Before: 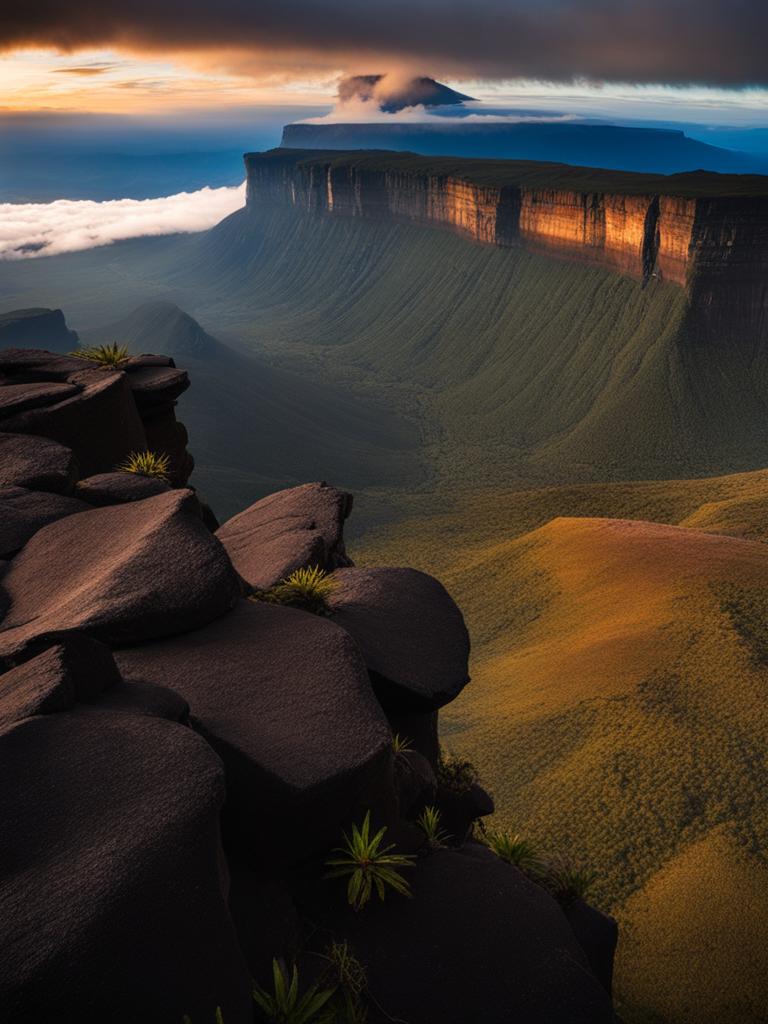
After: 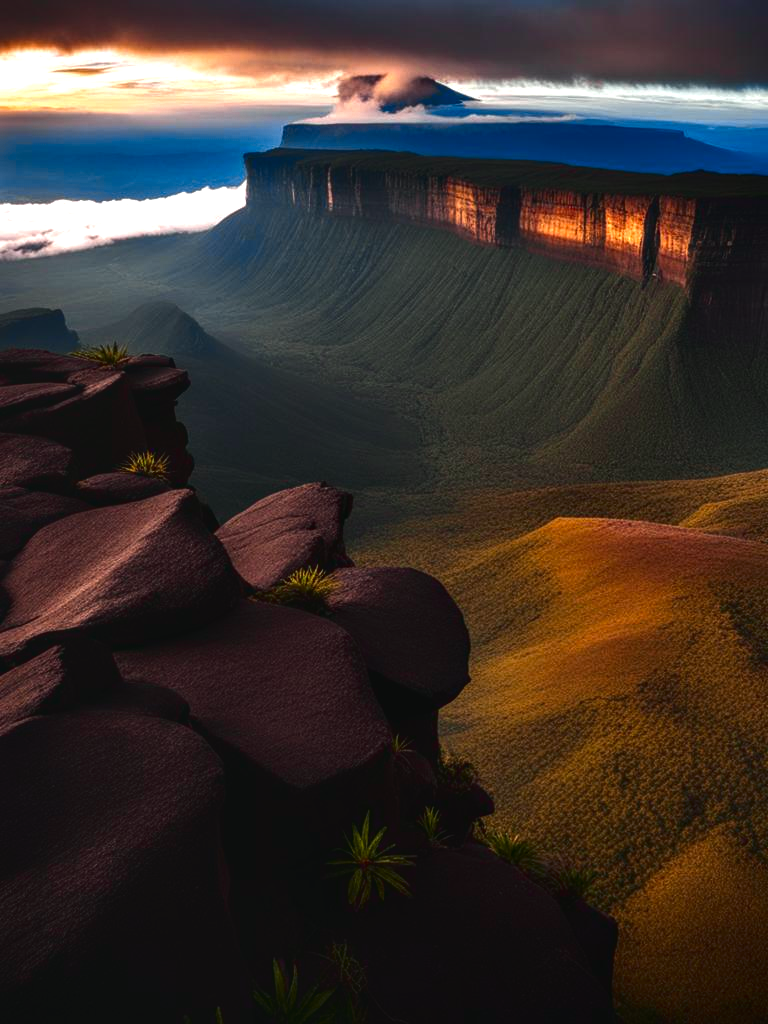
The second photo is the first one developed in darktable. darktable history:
exposure: black level correction 0, exposure 0.703 EV, compensate highlight preservation false
tone curve: curves: ch0 [(0, 0.046) (0.04, 0.074) (0.883, 0.858) (1, 1)]; ch1 [(0, 0) (0.146, 0.159) (0.338, 0.365) (0.417, 0.455) (0.489, 0.486) (0.504, 0.502) (0.529, 0.537) (0.563, 0.567) (1, 1)]; ch2 [(0, 0) (0.307, 0.298) (0.388, 0.375) (0.443, 0.456) (0.485, 0.492) (0.544, 0.525) (1, 1)], color space Lab, independent channels, preserve colors none
contrast brightness saturation: contrast 0.104, brightness -0.258, saturation 0.143
local contrast: on, module defaults
